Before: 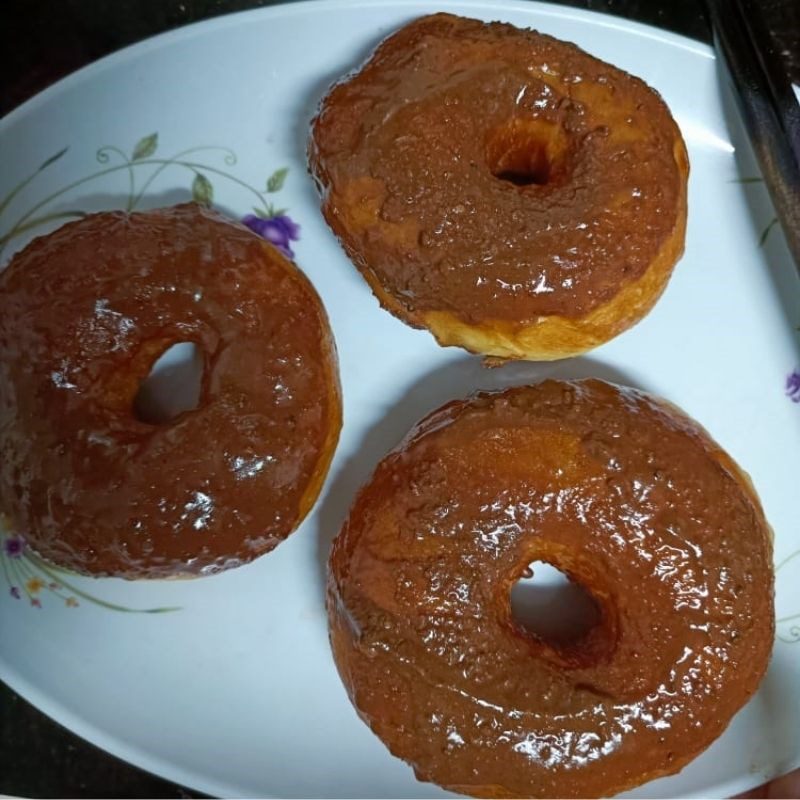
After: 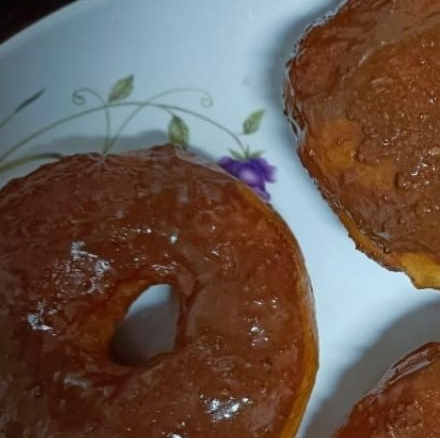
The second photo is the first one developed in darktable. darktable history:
crop and rotate: left 3.042%, top 7.454%, right 41.888%, bottom 37.678%
